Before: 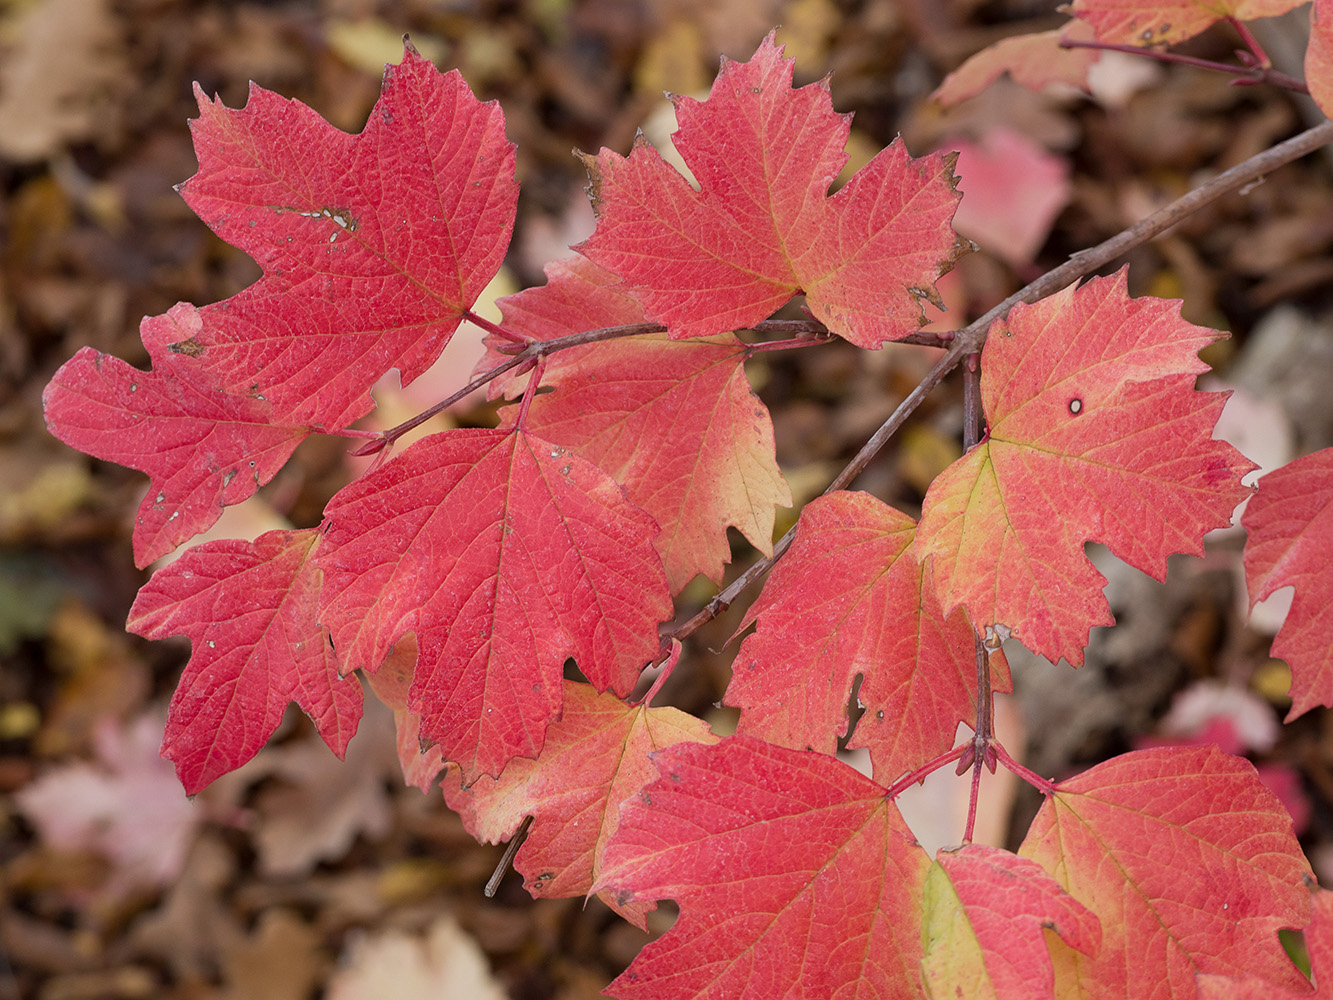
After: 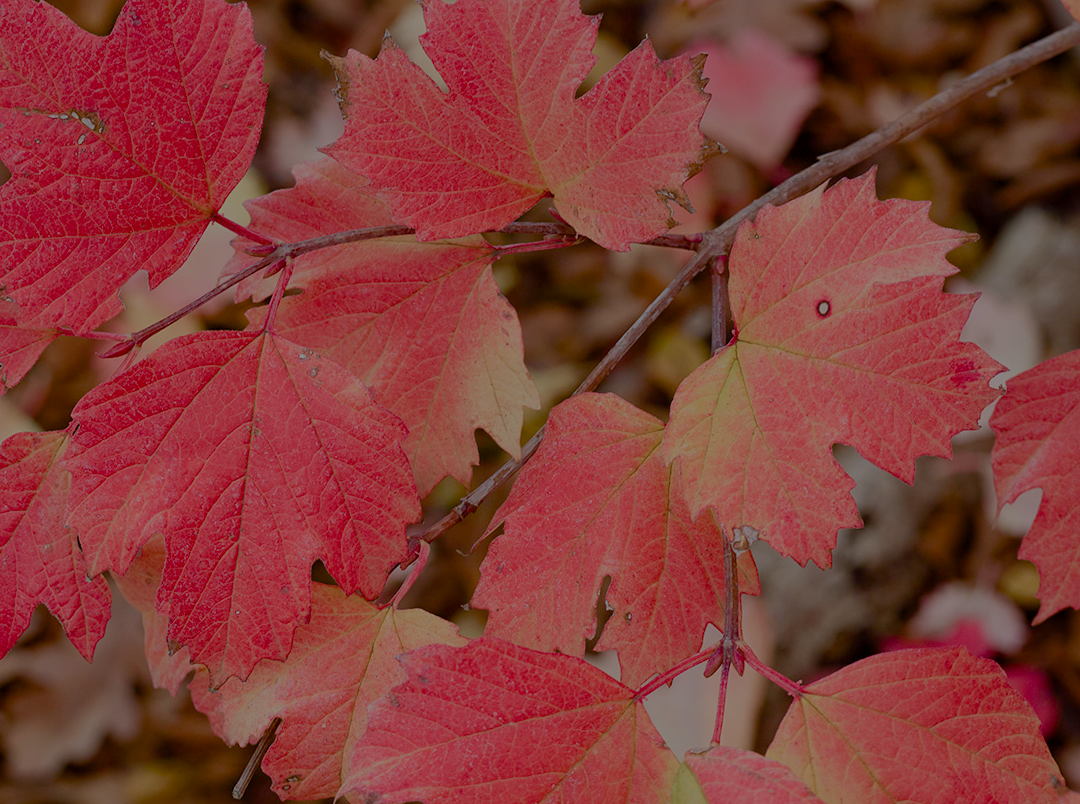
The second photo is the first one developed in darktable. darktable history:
color balance rgb: linear chroma grading › global chroma 15.194%, perceptual saturation grading › global saturation 20%, perceptual saturation grading › highlights -25.578%, perceptual saturation grading › shadows 50.008%, perceptual brilliance grading › global brilliance -47.828%
crop: left 18.91%, top 9.852%, right 0%, bottom 9.744%
exposure: black level correction 0, exposure 1 EV, compensate highlight preservation false
